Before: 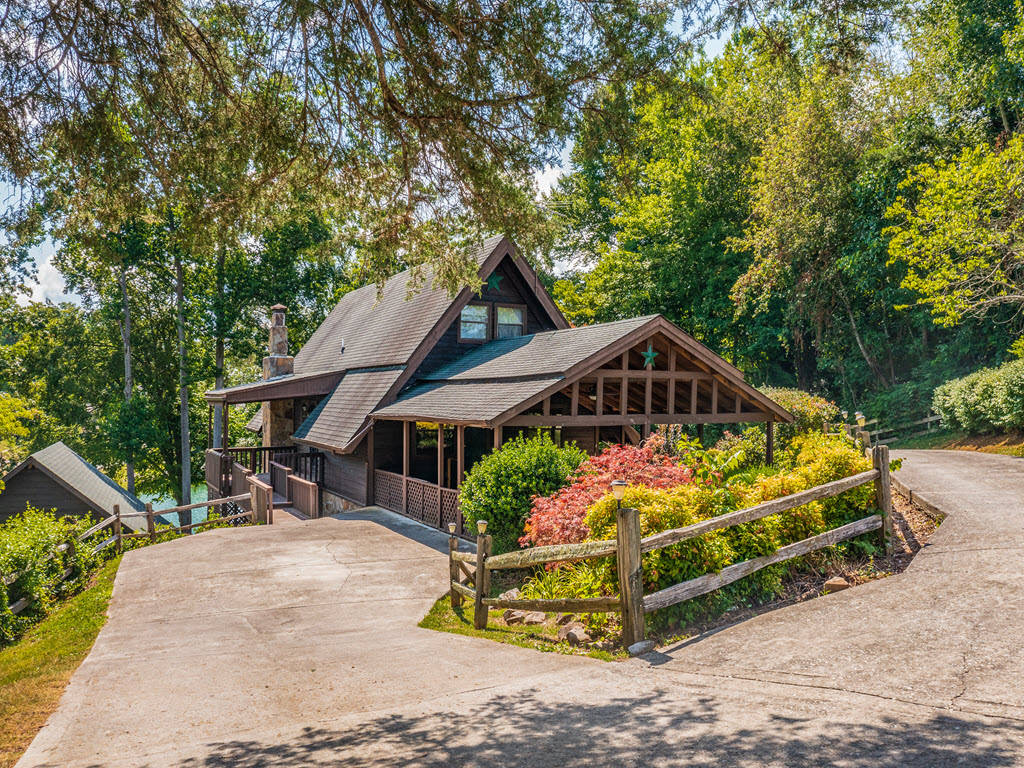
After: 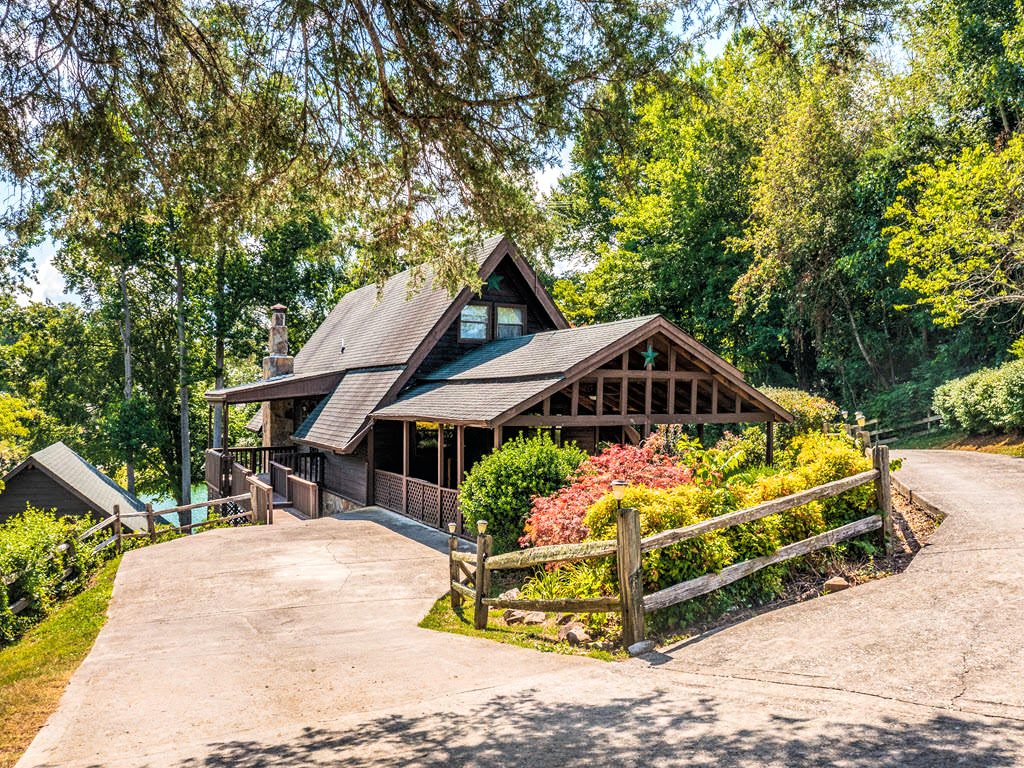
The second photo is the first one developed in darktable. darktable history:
base curve: curves: ch0 [(0, 0) (0.283, 0.295) (1, 1)], preserve colors none
exposure: black level correction 0, exposure 0.3 EV, compensate highlight preservation false
tone curve: curves: ch0 [(0, 0) (0.118, 0.034) (0.182, 0.124) (0.265, 0.214) (0.504, 0.508) (0.783, 0.825) (1, 1)], color space Lab, linked channels, preserve colors none
